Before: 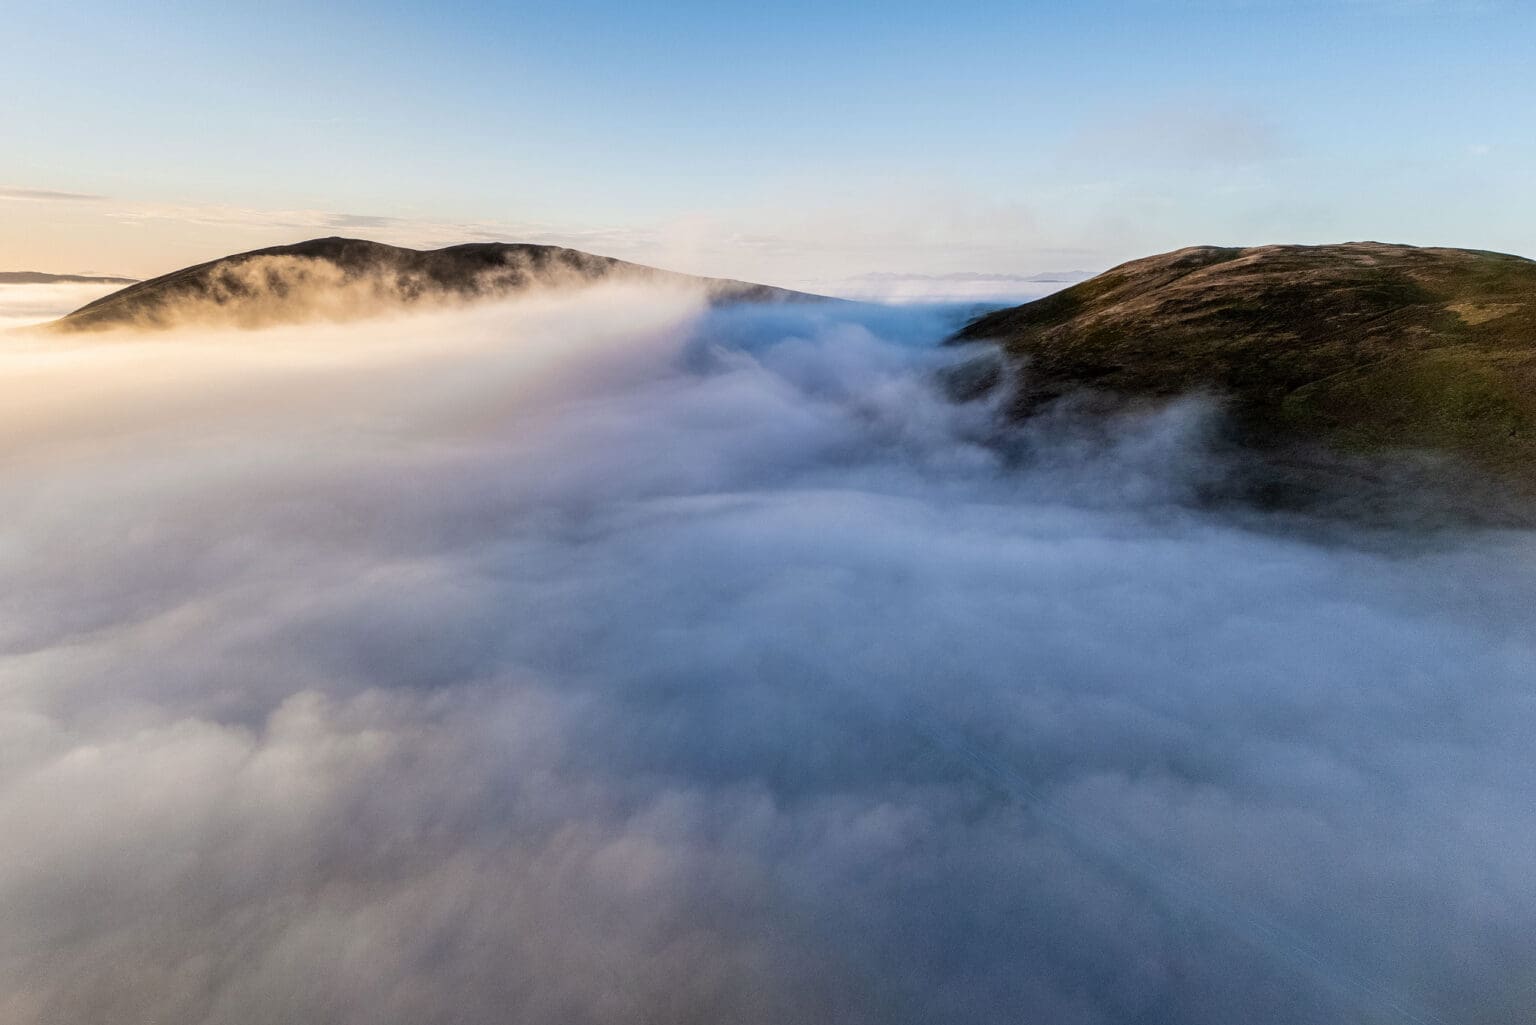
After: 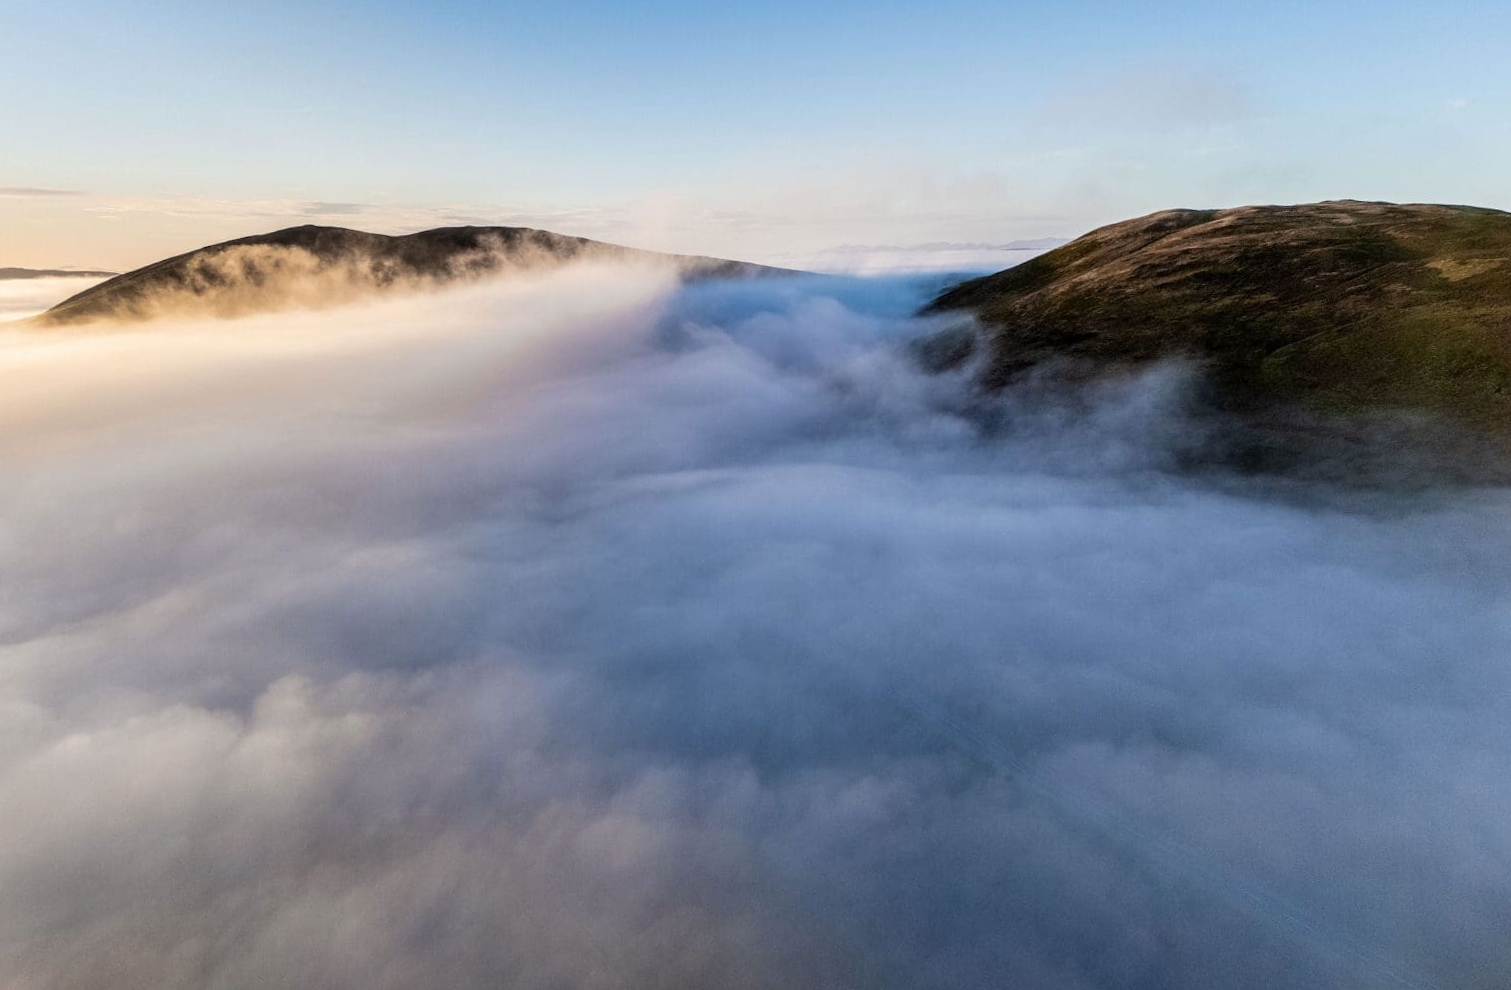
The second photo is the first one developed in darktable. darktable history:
rotate and perspective: rotation -1.32°, lens shift (horizontal) -0.031, crop left 0.015, crop right 0.985, crop top 0.047, crop bottom 0.982
